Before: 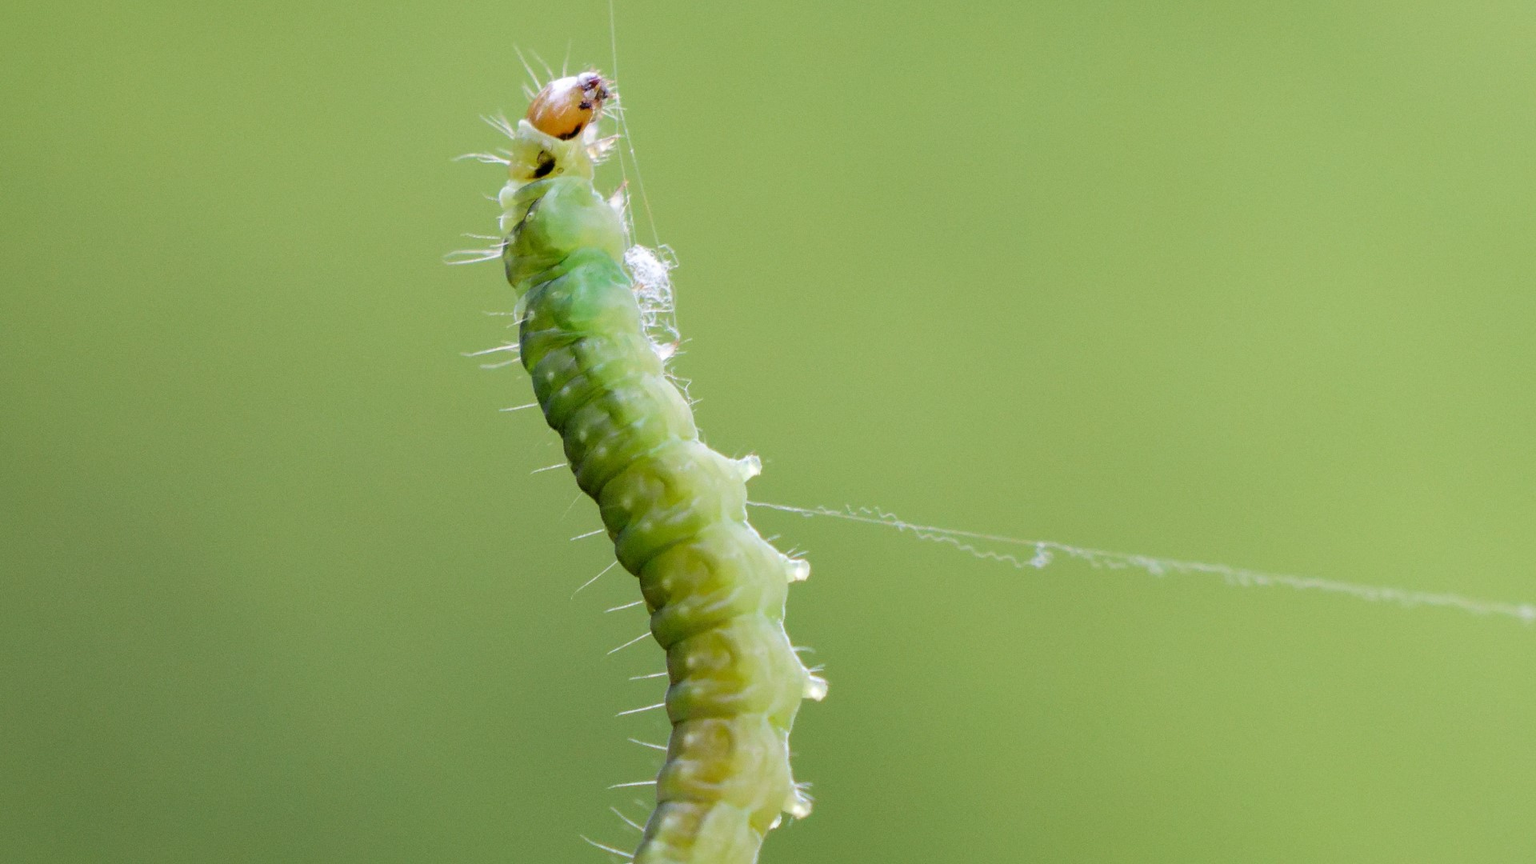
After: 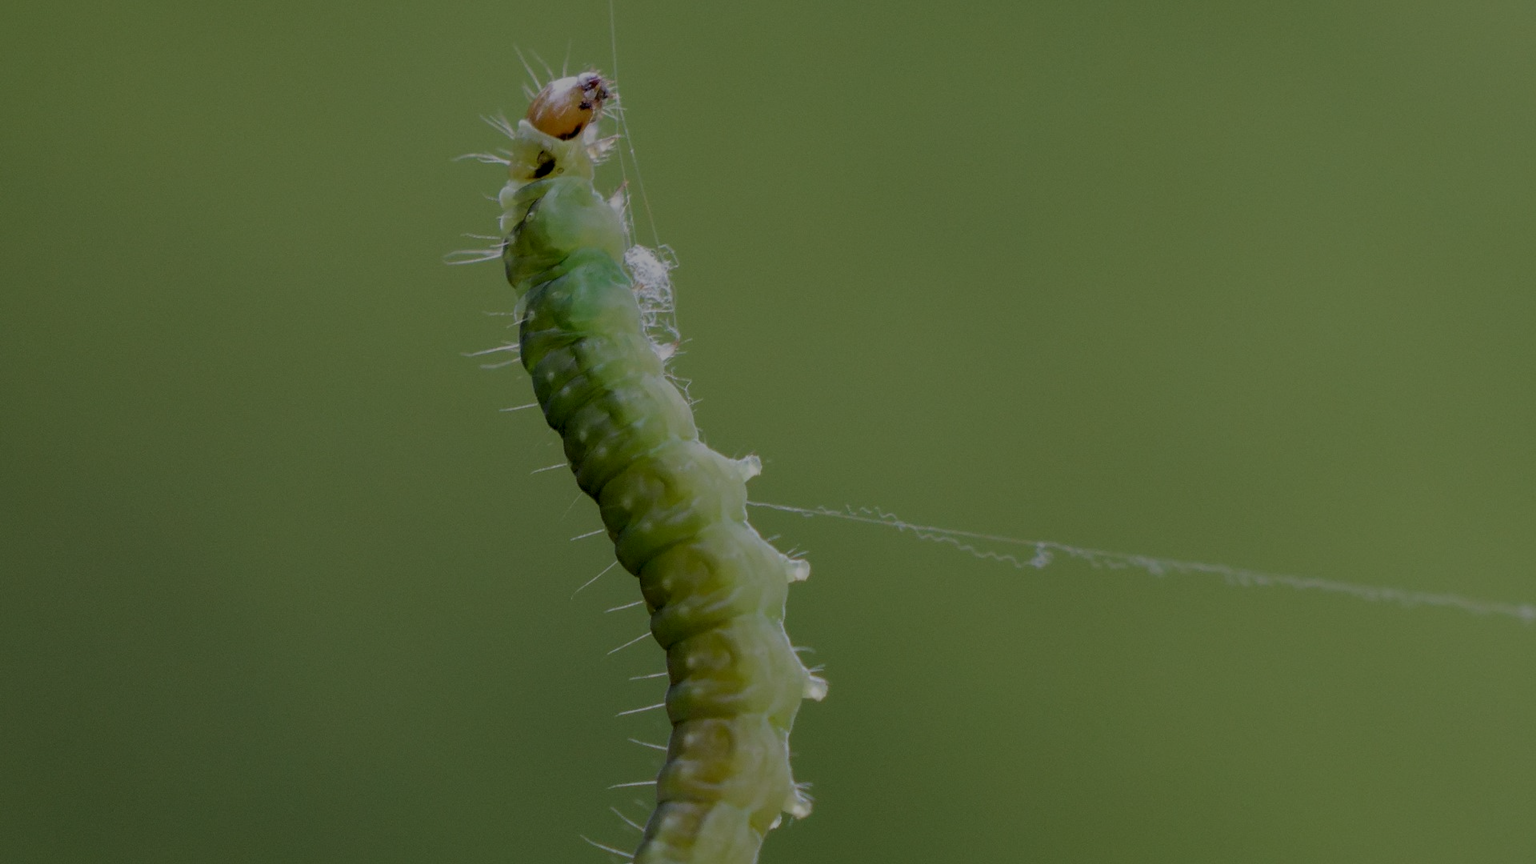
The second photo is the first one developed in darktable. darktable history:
local contrast: on, module defaults
exposure: black level correction 0, exposure -0.766 EV
